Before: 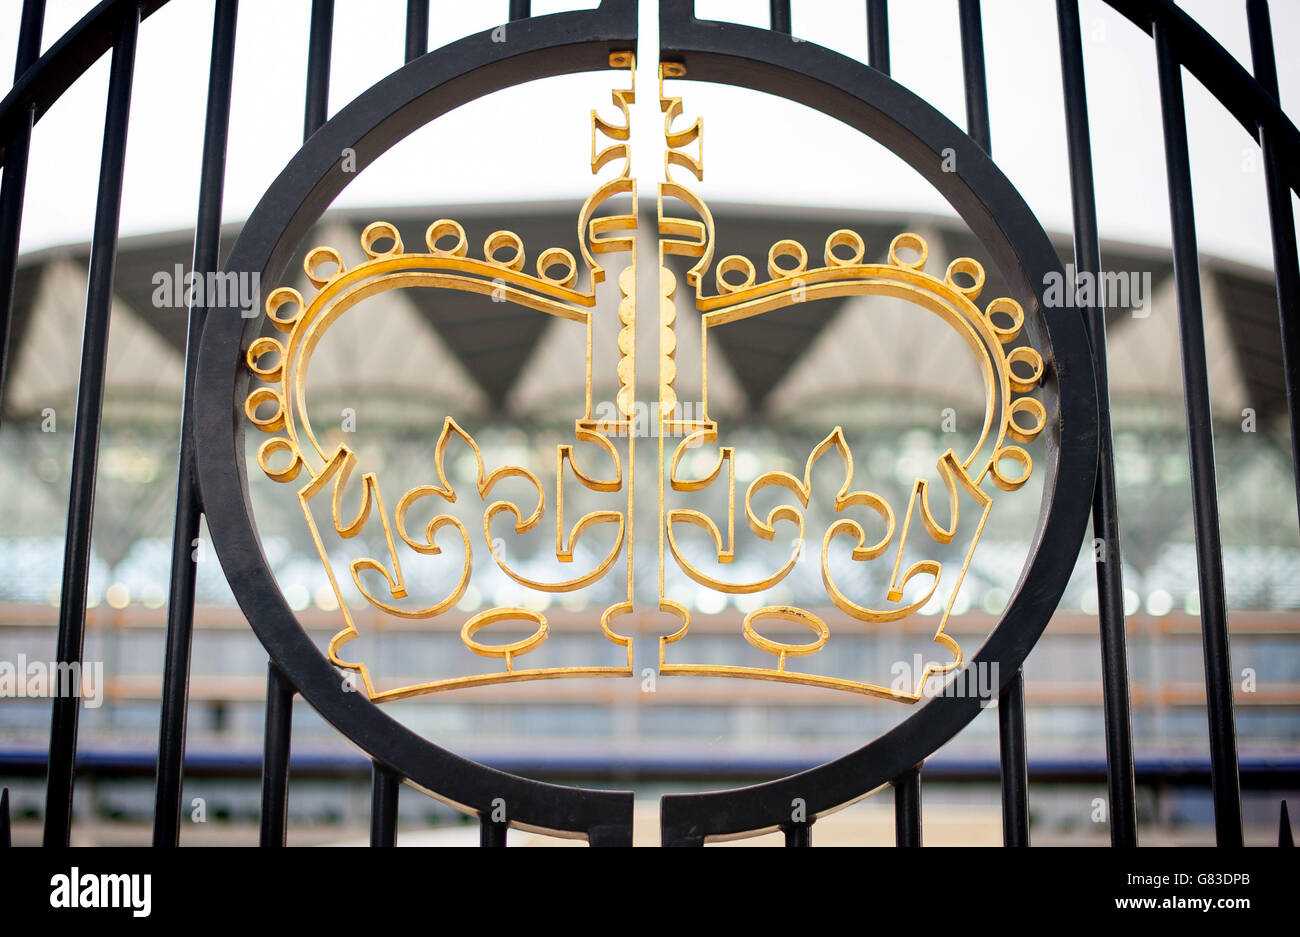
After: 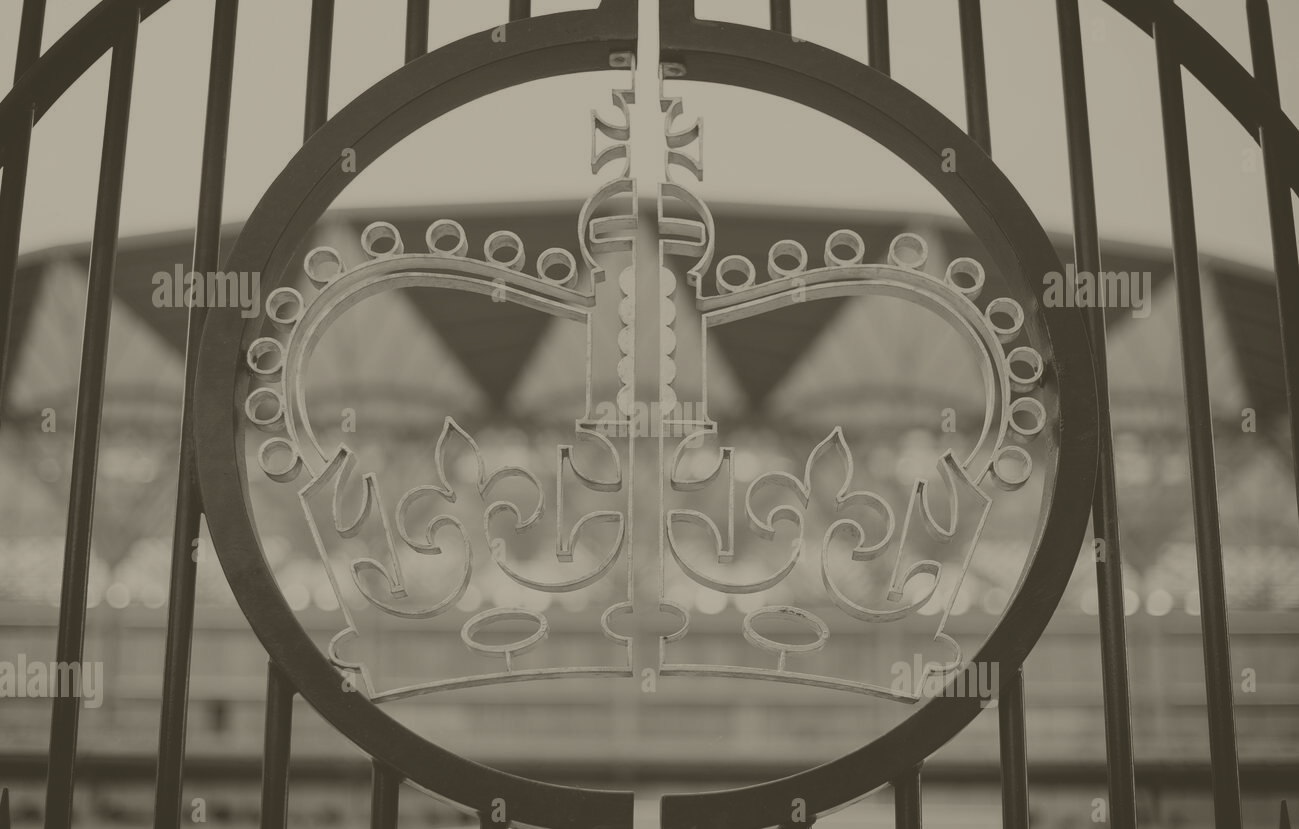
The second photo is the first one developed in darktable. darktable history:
crop and rotate: top 0%, bottom 11.49%
exposure: black level correction -0.028, compensate highlight preservation false
colorize: hue 41.44°, saturation 22%, source mix 60%, lightness 10.61%
